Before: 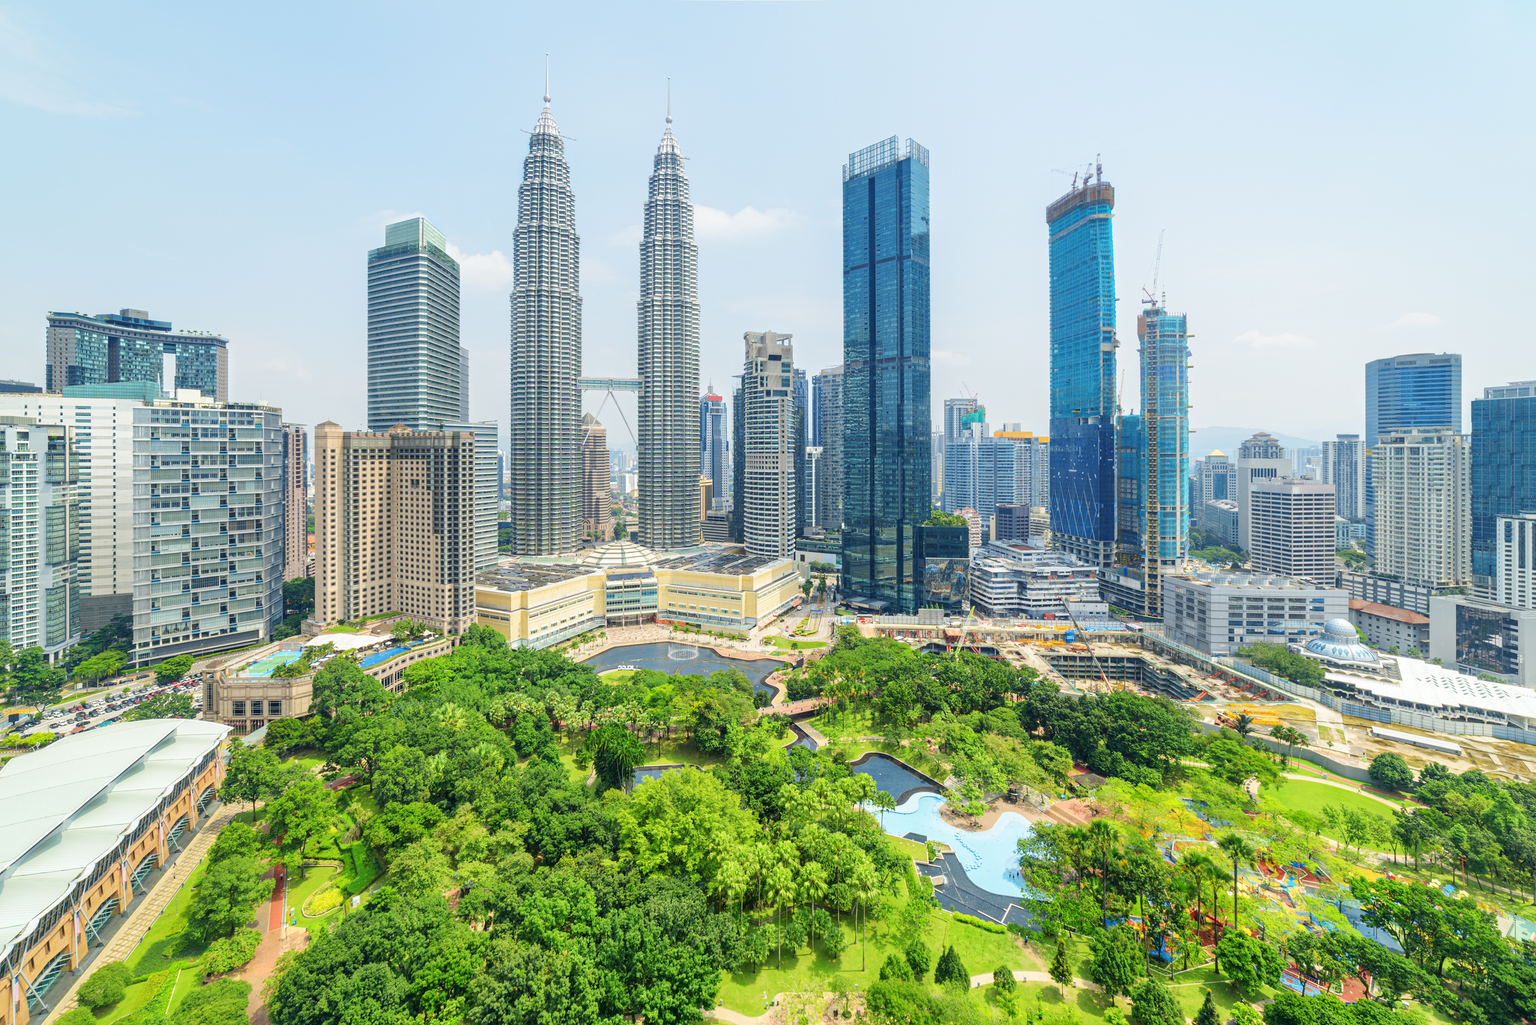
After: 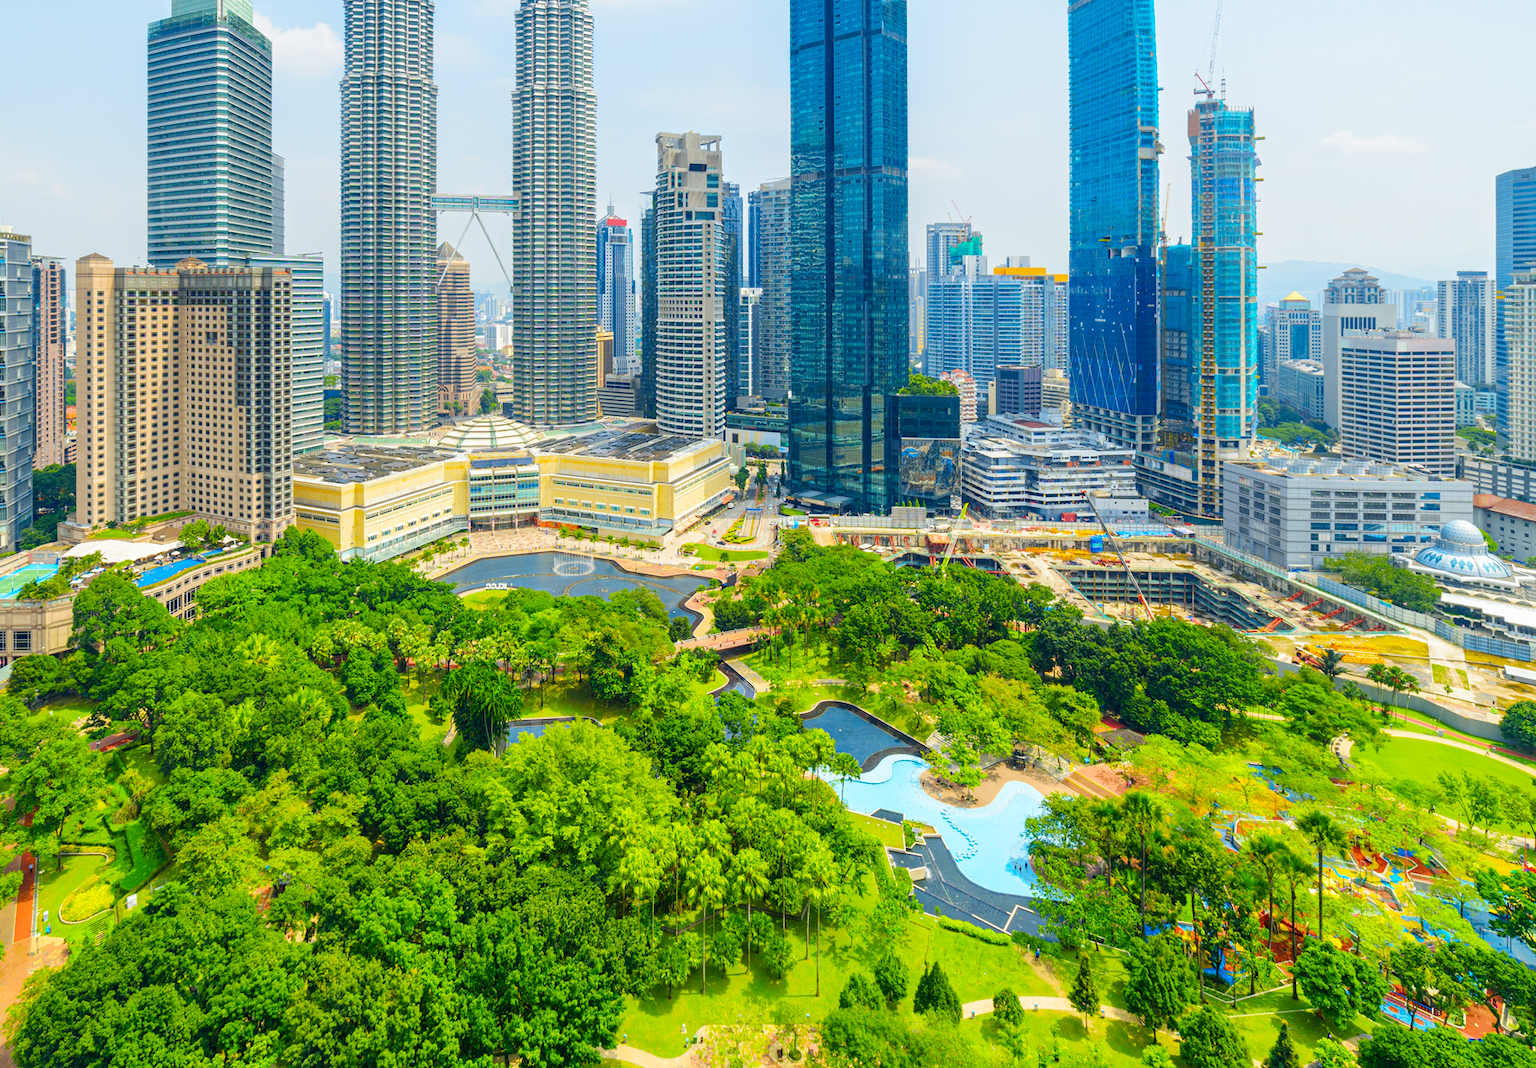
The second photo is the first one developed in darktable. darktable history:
crop: left 16.871%, top 22.857%, right 9.116%
color balance rgb: linear chroma grading › global chroma 15%, perceptual saturation grading › global saturation 30%
